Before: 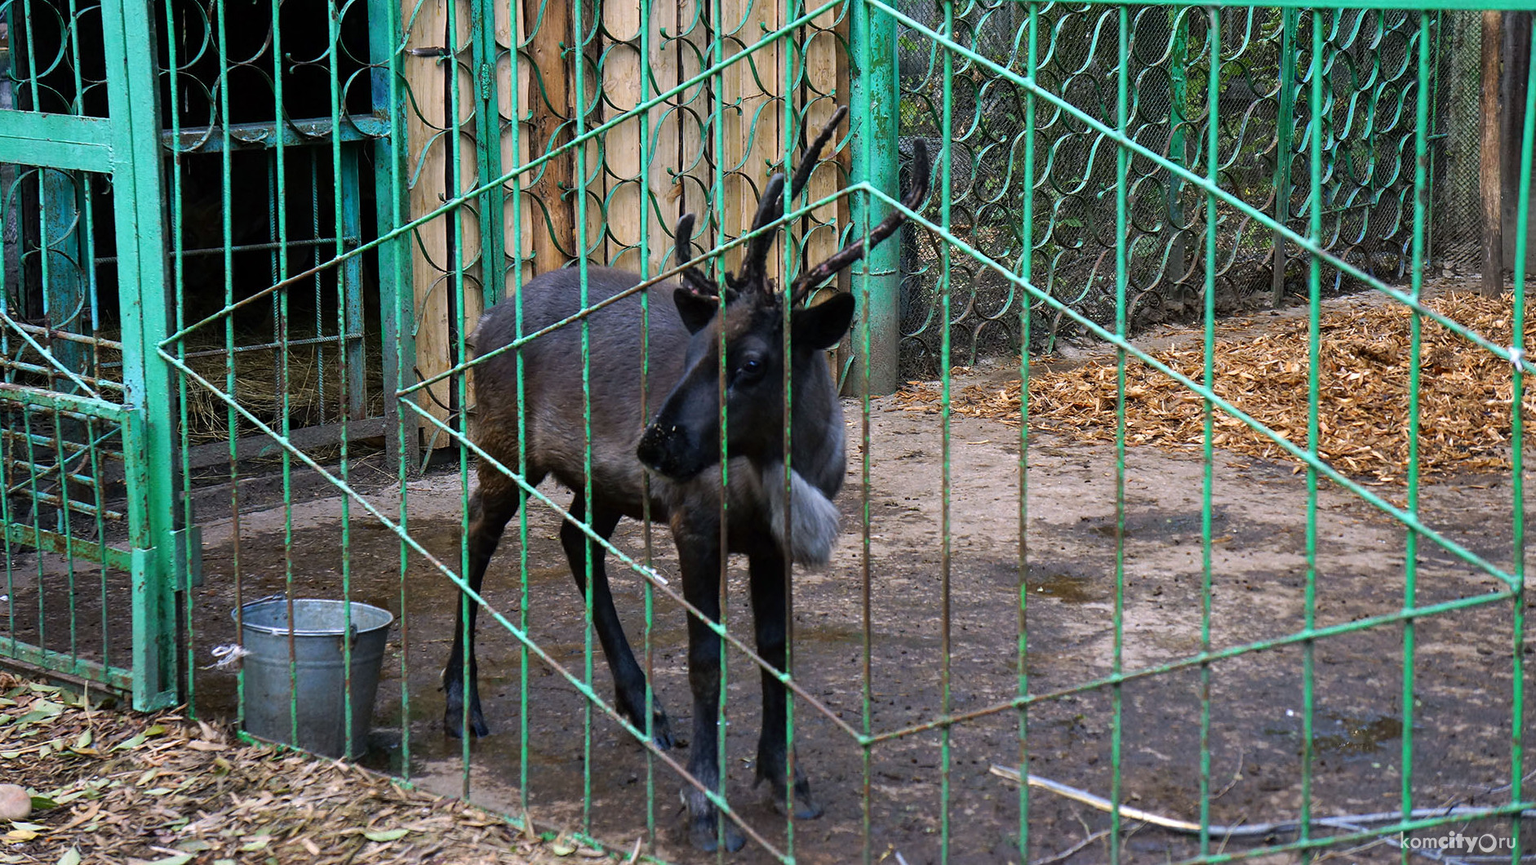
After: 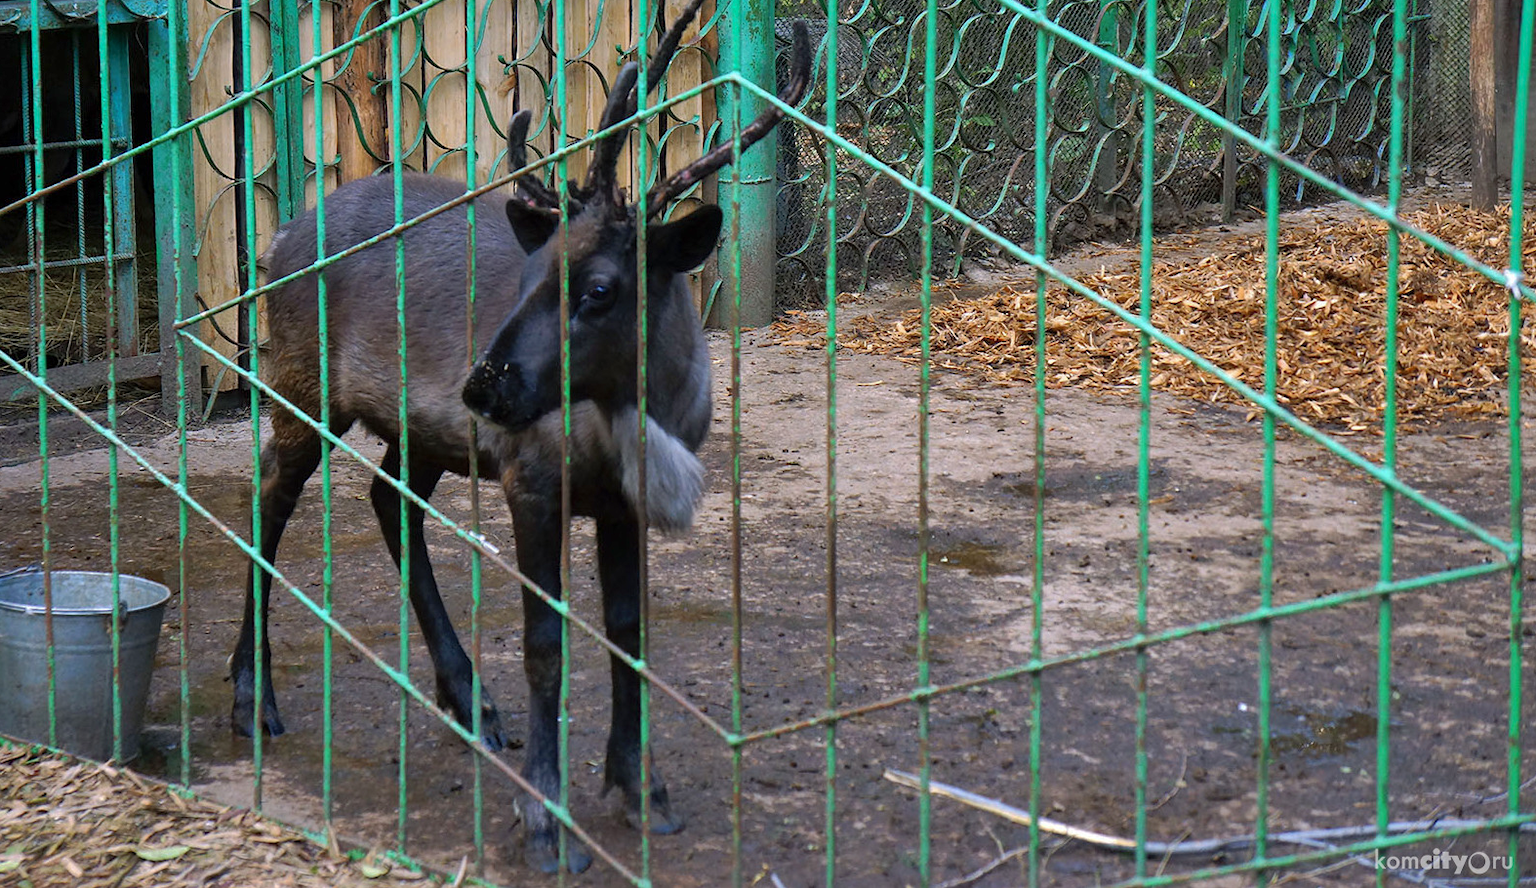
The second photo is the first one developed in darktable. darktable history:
shadows and highlights: on, module defaults
crop: left 16.348%, top 14.078%
